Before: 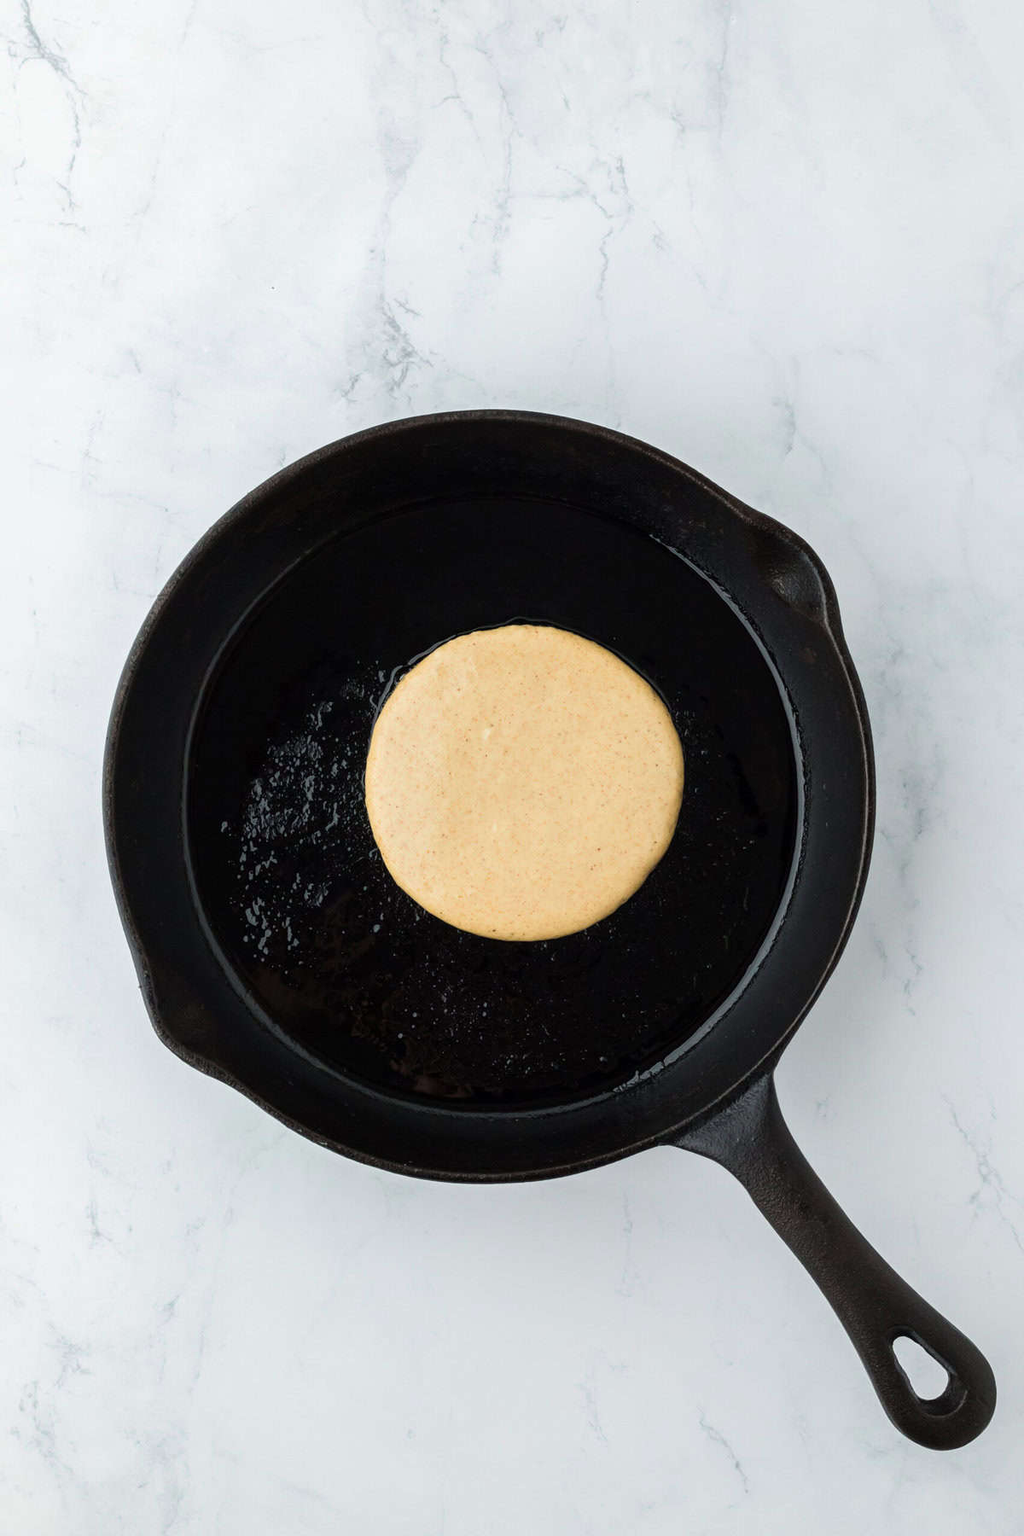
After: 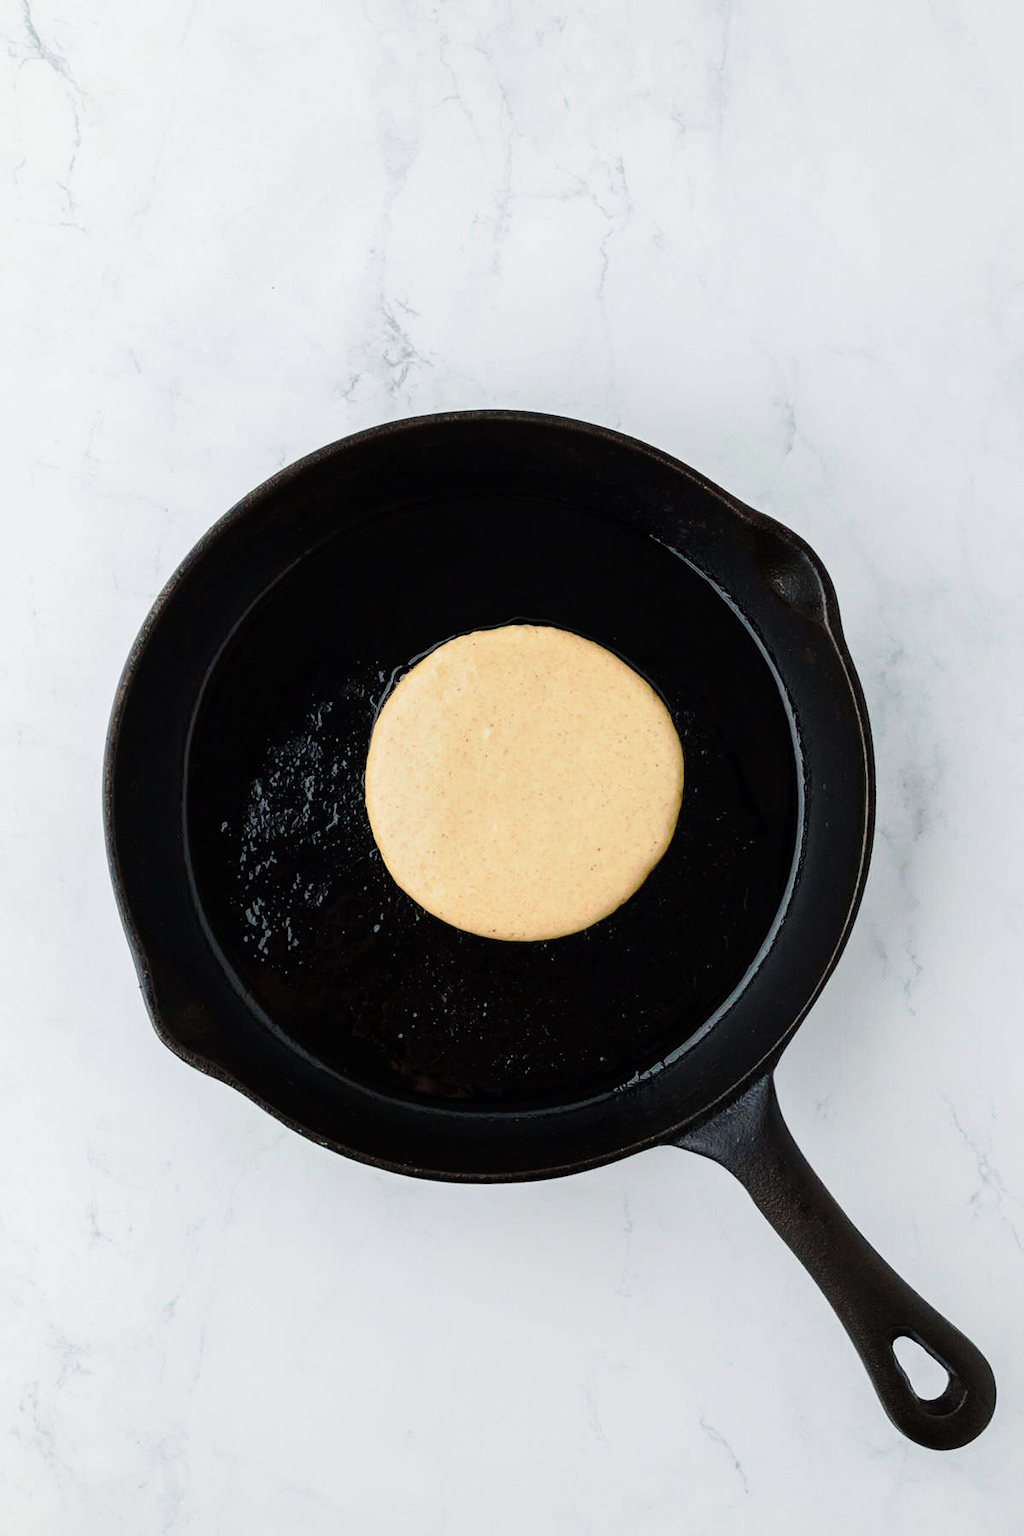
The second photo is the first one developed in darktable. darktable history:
tone curve: curves: ch0 [(0, 0) (0.104, 0.061) (0.239, 0.201) (0.327, 0.317) (0.401, 0.443) (0.489, 0.566) (0.65, 0.68) (0.832, 0.858) (1, 0.977)]; ch1 [(0, 0) (0.161, 0.092) (0.35, 0.33) (0.379, 0.401) (0.447, 0.476) (0.495, 0.499) (0.515, 0.518) (0.534, 0.557) (0.602, 0.625) (0.712, 0.706) (1, 1)]; ch2 [(0, 0) (0.359, 0.372) (0.437, 0.437) (0.502, 0.501) (0.55, 0.534) (0.592, 0.601) (0.647, 0.64) (1, 1)], preserve colors none
